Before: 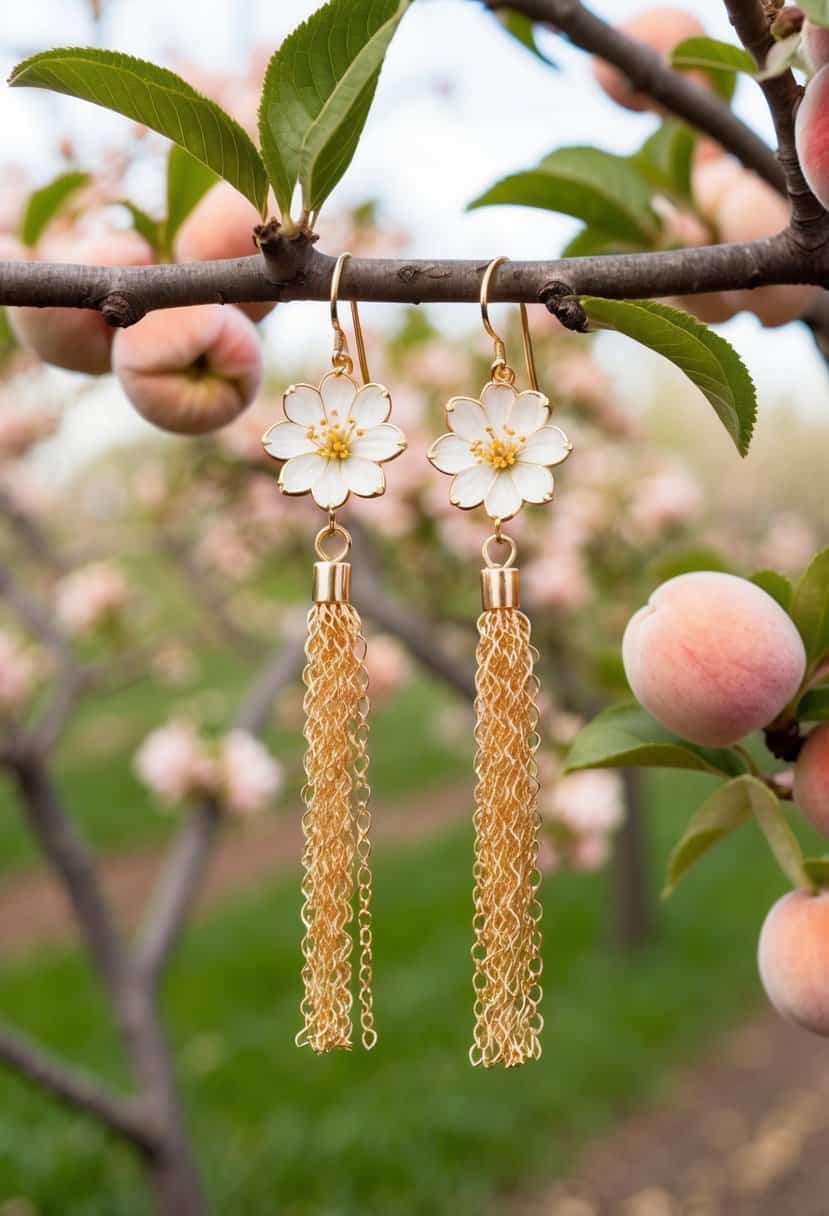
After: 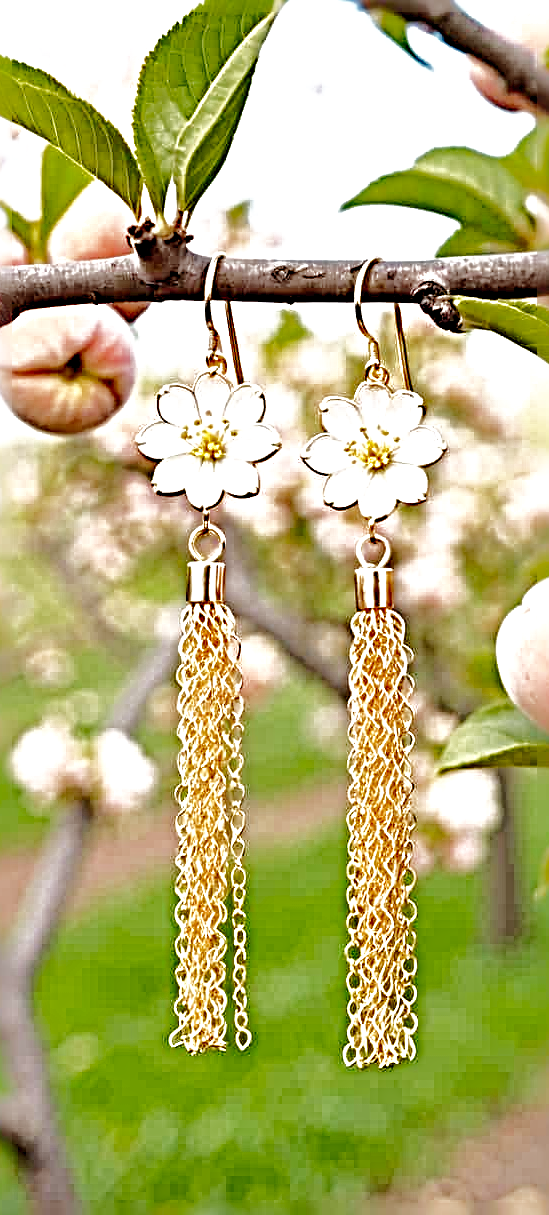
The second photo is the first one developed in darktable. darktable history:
crop and rotate: left 15.217%, right 18.545%
exposure: exposure 0.559 EV, compensate exposure bias true, compensate highlight preservation false
sharpen: radius 6.249, amount 1.787, threshold 0.065
base curve: curves: ch0 [(0, 0) (0.008, 0.007) (0.022, 0.029) (0.048, 0.089) (0.092, 0.197) (0.191, 0.399) (0.275, 0.534) (0.357, 0.65) (0.477, 0.78) (0.542, 0.833) (0.799, 0.973) (1, 1)], preserve colors none
shadows and highlights: on, module defaults
local contrast: mode bilateral grid, contrast 19, coarseness 50, detail 119%, midtone range 0.2
tone curve: curves: ch0 [(0, 0) (0.003, 0.01) (0.011, 0.014) (0.025, 0.029) (0.044, 0.051) (0.069, 0.072) (0.1, 0.097) (0.136, 0.123) (0.177, 0.16) (0.224, 0.2) (0.277, 0.248) (0.335, 0.305) (0.399, 0.37) (0.468, 0.454) (0.543, 0.534) (0.623, 0.609) (0.709, 0.681) (0.801, 0.752) (0.898, 0.841) (1, 1)], color space Lab, independent channels, preserve colors none
